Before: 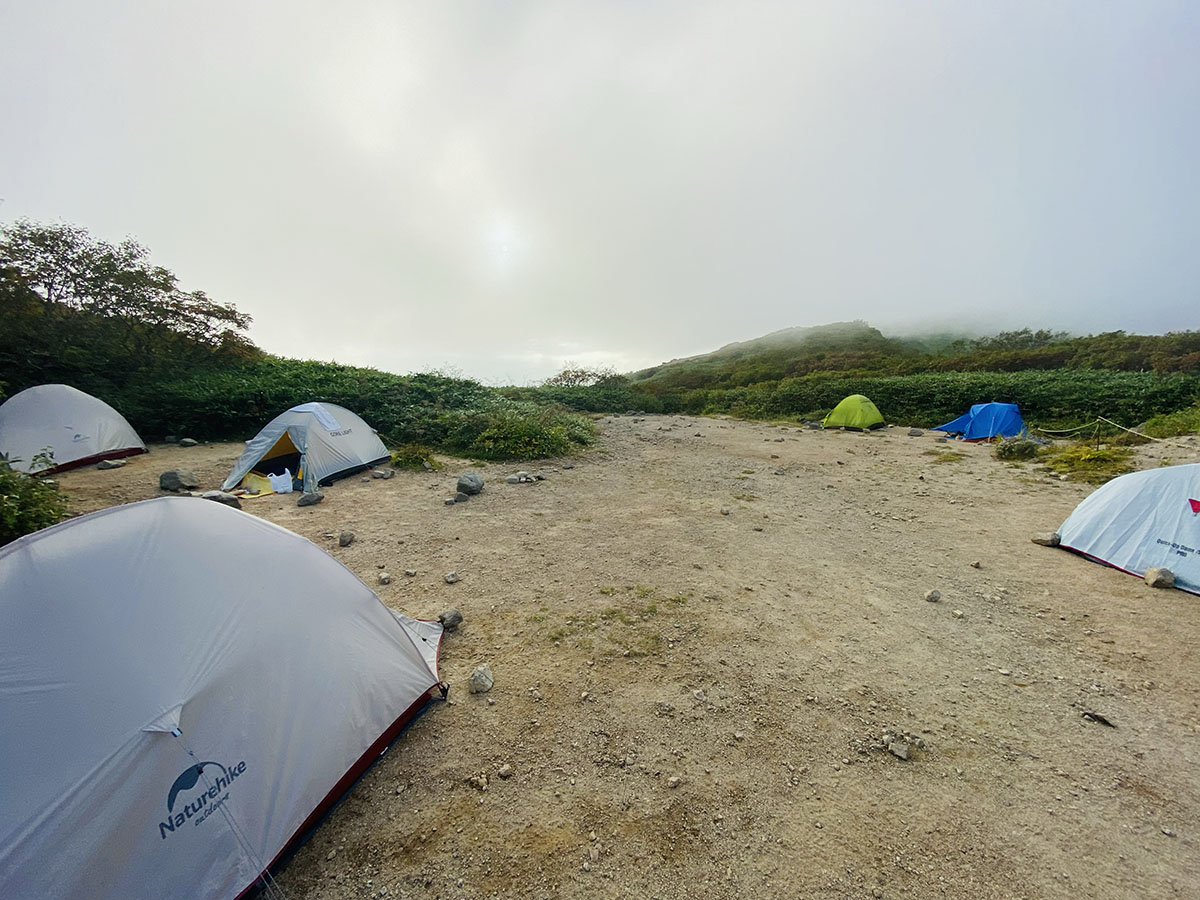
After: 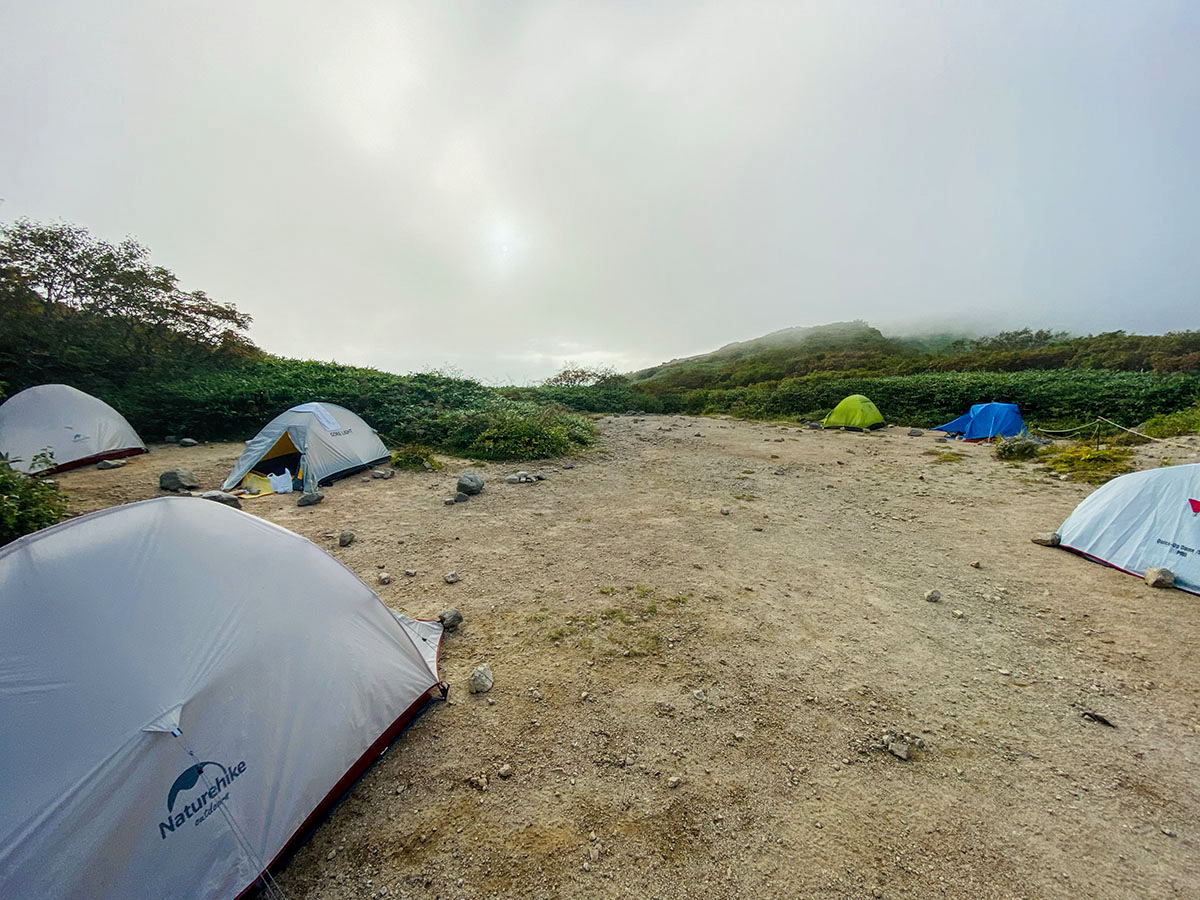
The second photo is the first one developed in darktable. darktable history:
contrast brightness saturation: saturation -0.048
local contrast: on, module defaults
